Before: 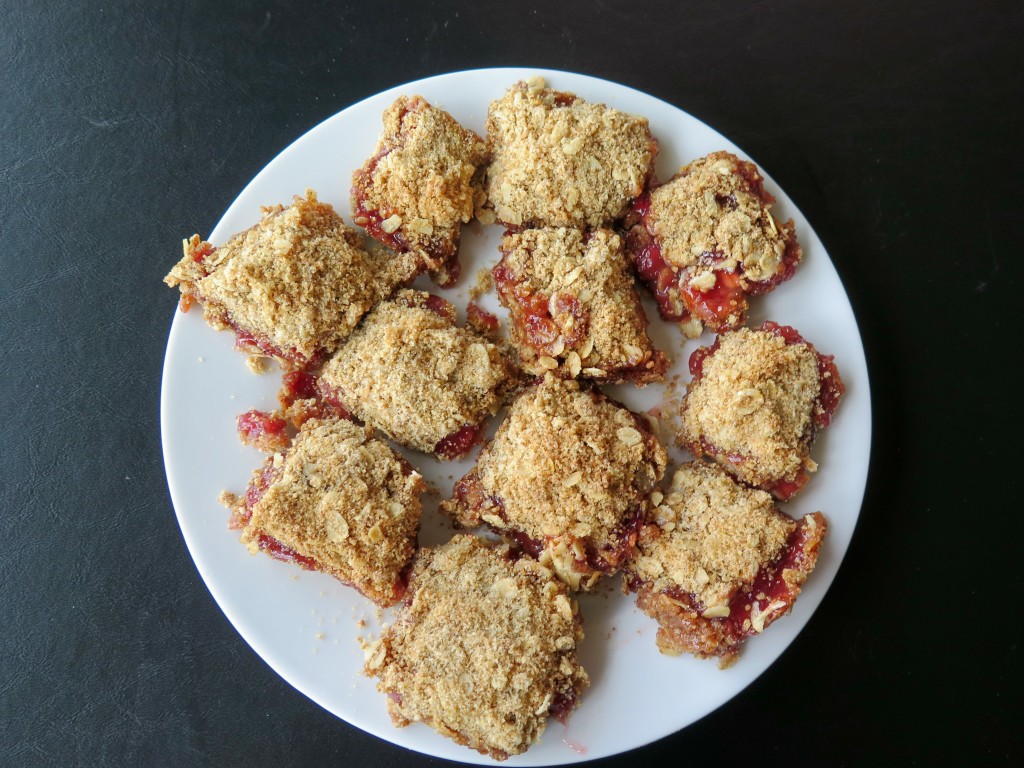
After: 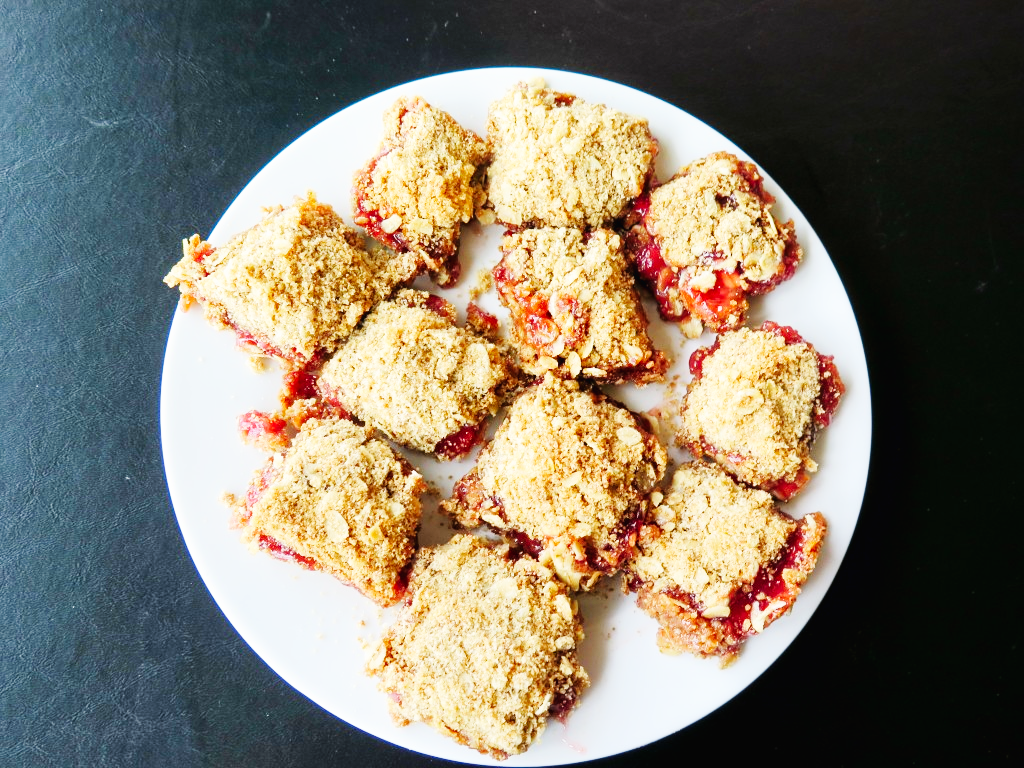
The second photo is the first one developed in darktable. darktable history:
base curve: curves: ch0 [(0, 0.003) (0.001, 0.002) (0.006, 0.004) (0.02, 0.022) (0.048, 0.086) (0.094, 0.234) (0.162, 0.431) (0.258, 0.629) (0.385, 0.8) (0.548, 0.918) (0.751, 0.988) (1, 1)], exposure shift 0.01, preserve colors none
tone equalizer: -8 EV -0.002 EV, -7 EV 0.004 EV, -6 EV -0.013 EV, -5 EV 0.018 EV, -4 EV -0.014 EV, -3 EV 0.02 EV, -2 EV -0.064 EV, -1 EV -0.272 EV, +0 EV -0.593 EV, edges refinement/feathering 500, mask exposure compensation -1.57 EV, preserve details no
